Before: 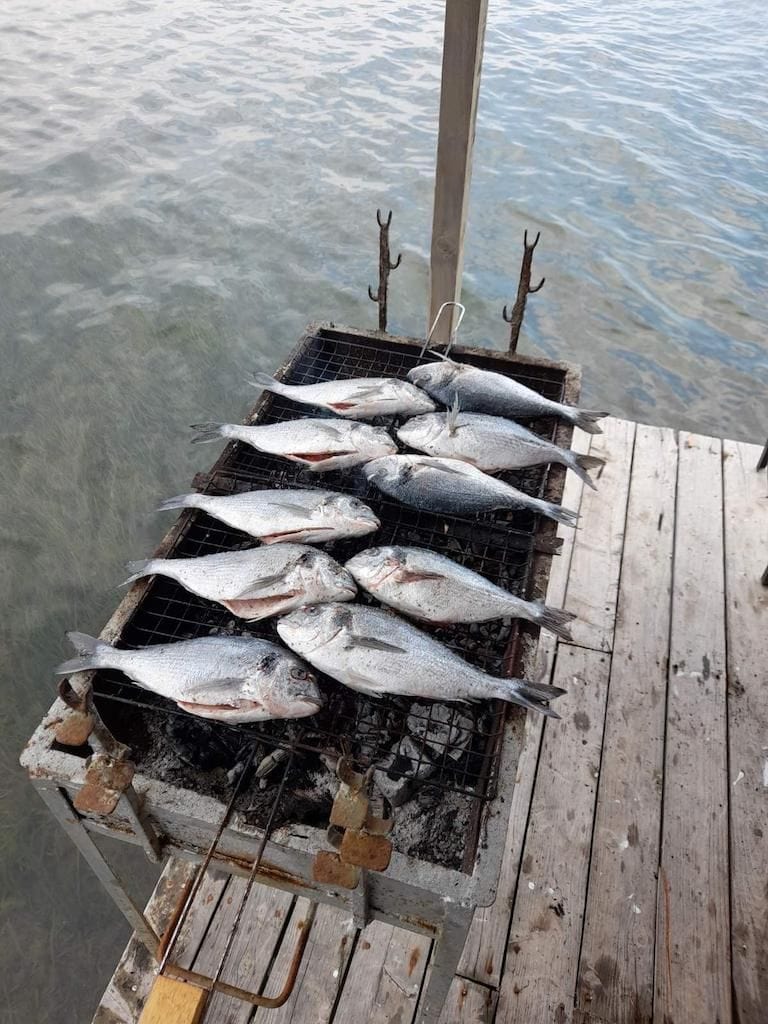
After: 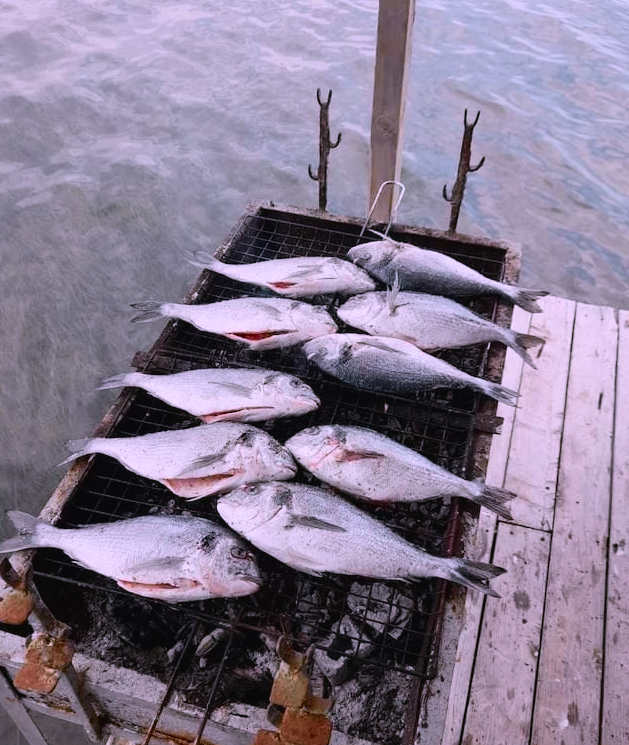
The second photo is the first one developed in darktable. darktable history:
tone curve: curves: ch0 [(0, 0.018) (0.036, 0.038) (0.15, 0.131) (0.27, 0.247) (0.545, 0.561) (0.761, 0.761) (1, 0.919)]; ch1 [(0, 0) (0.179, 0.173) (0.322, 0.32) (0.429, 0.431) (0.502, 0.5) (0.519, 0.522) (0.562, 0.588) (0.625, 0.67) (0.711, 0.745) (1, 1)]; ch2 [(0, 0) (0.29, 0.295) (0.404, 0.436) (0.497, 0.499) (0.521, 0.523) (0.561, 0.605) (0.657, 0.655) (0.712, 0.764) (1, 1)], color space Lab, independent channels, preserve colors none
crop: left 7.856%, top 11.836%, right 10.12%, bottom 15.387%
color correction: highlights a* 15.46, highlights b* -20.56
